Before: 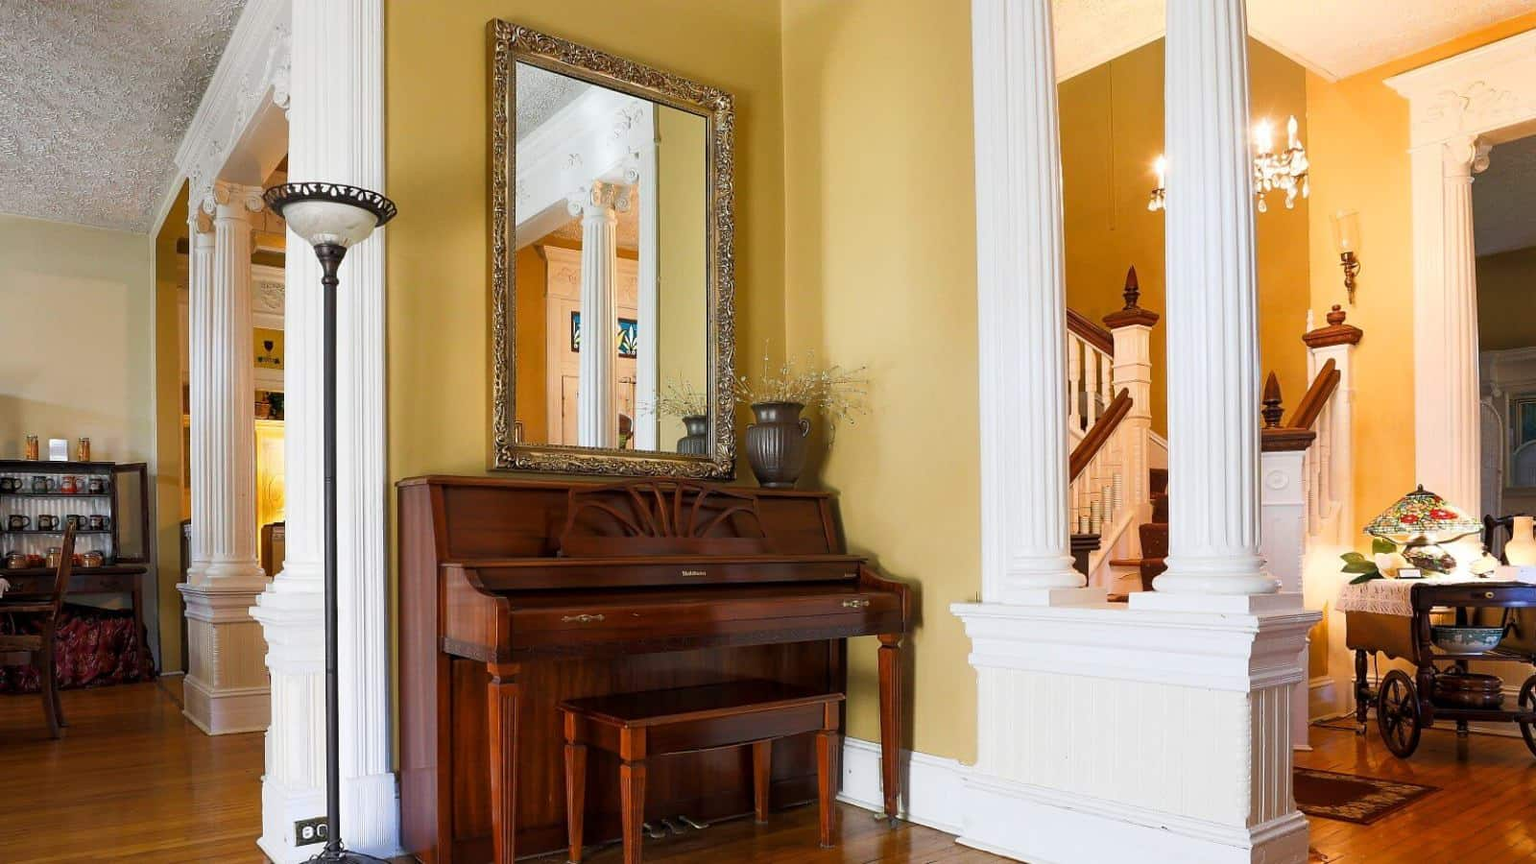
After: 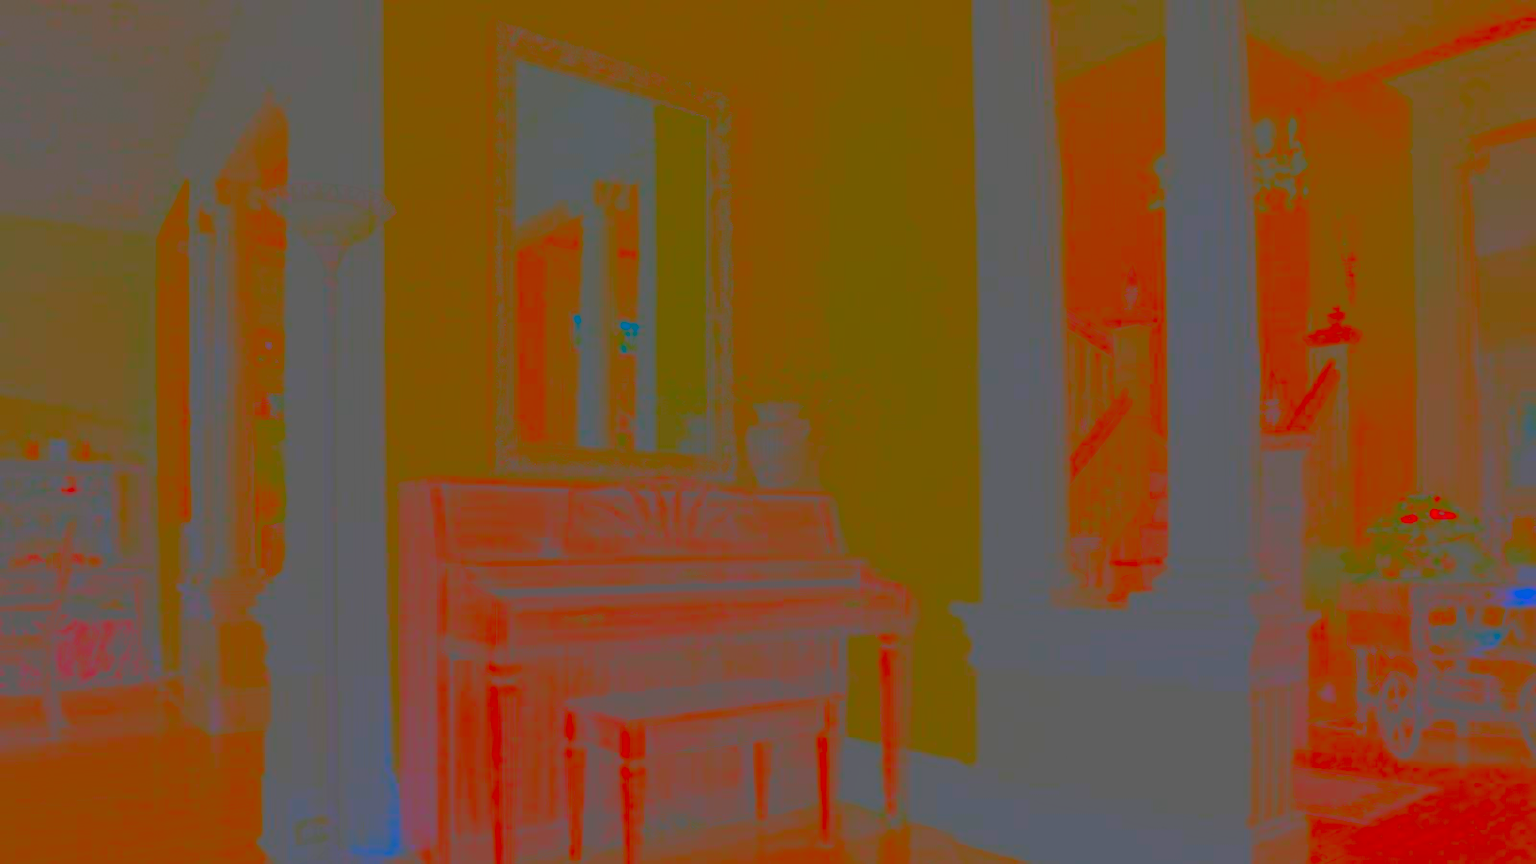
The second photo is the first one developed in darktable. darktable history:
contrast brightness saturation: contrast -0.987, brightness -0.167, saturation 0.741
